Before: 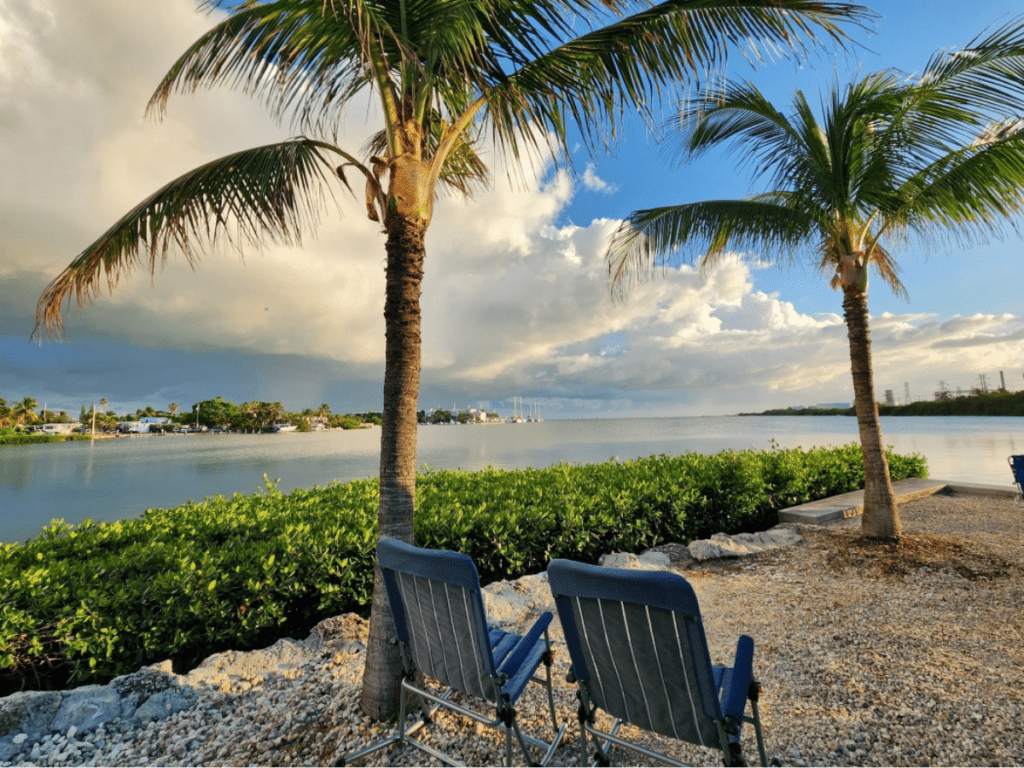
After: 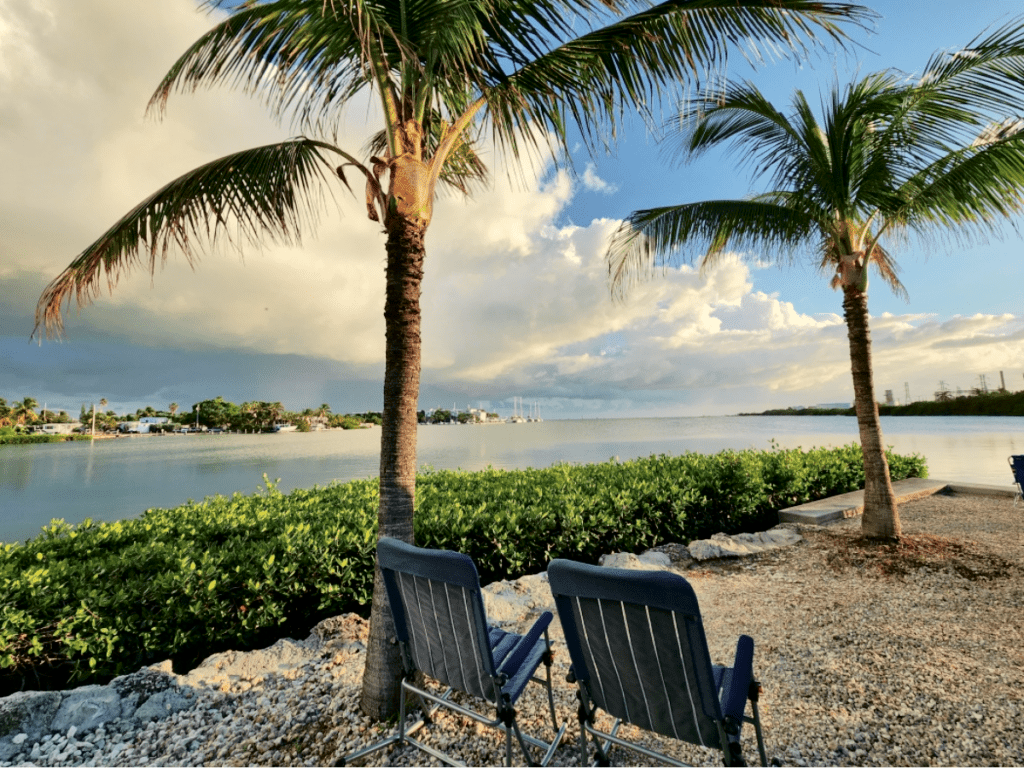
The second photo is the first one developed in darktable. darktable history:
tone curve: curves: ch0 [(0.003, 0) (0.066, 0.023) (0.149, 0.094) (0.264, 0.238) (0.395, 0.421) (0.517, 0.56) (0.688, 0.743) (0.813, 0.846) (1, 1)]; ch1 [(0, 0) (0.164, 0.115) (0.337, 0.332) (0.39, 0.398) (0.464, 0.461) (0.501, 0.5) (0.507, 0.503) (0.534, 0.537) (0.577, 0.59) (0.652, 0.681) (0.733, 0.749) (0.811, 0.796) (1, 1)]; ch2 [(0, 0) (0.337, 0.382) (0.464, 0.476) (0.501, 0.502) (0.527, 0.54) (0.551, 0.565) (0.6, 0.59) (0.687, 0.675) (1, 1)], color space Lab, independent channels, preserve colors none
